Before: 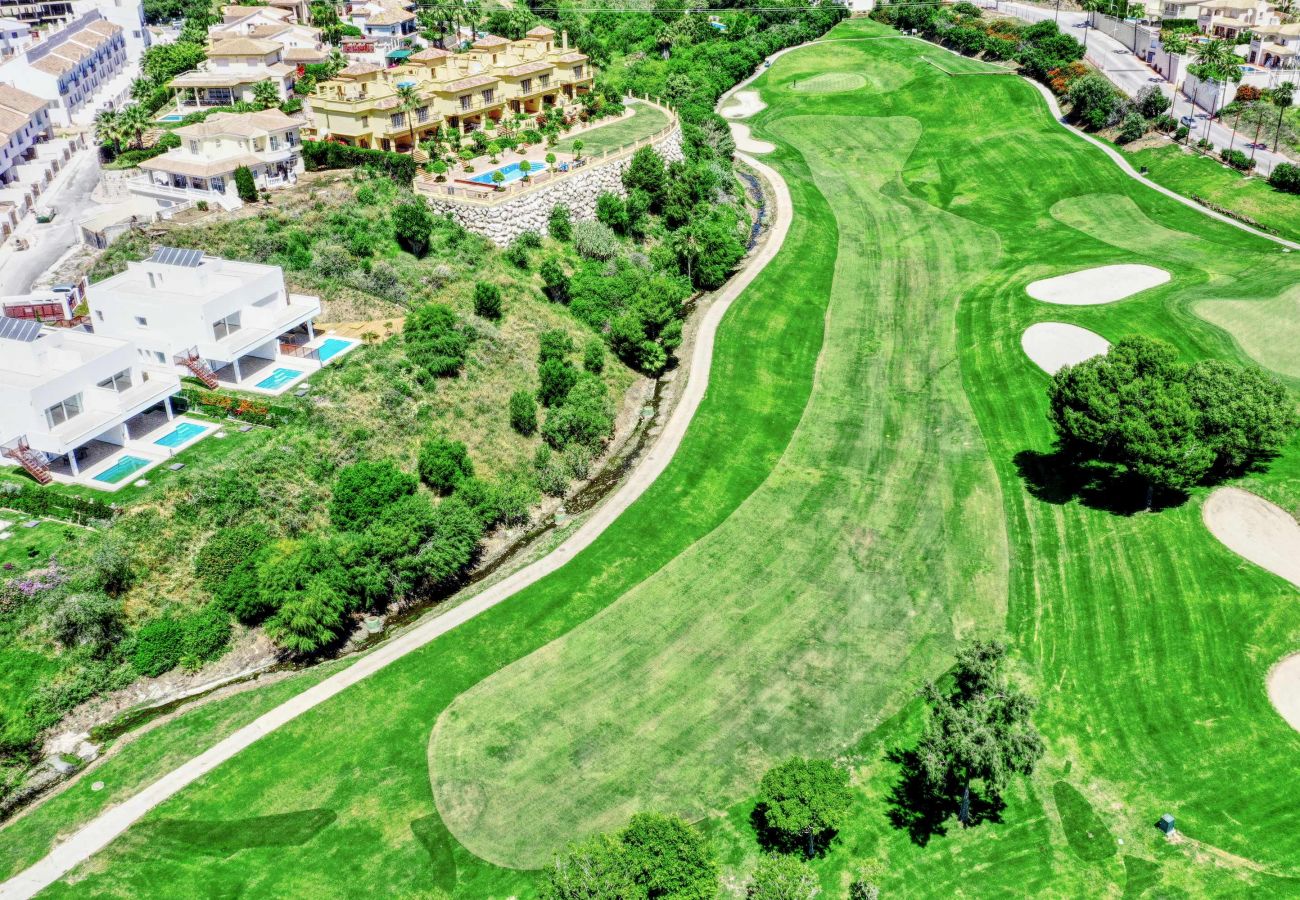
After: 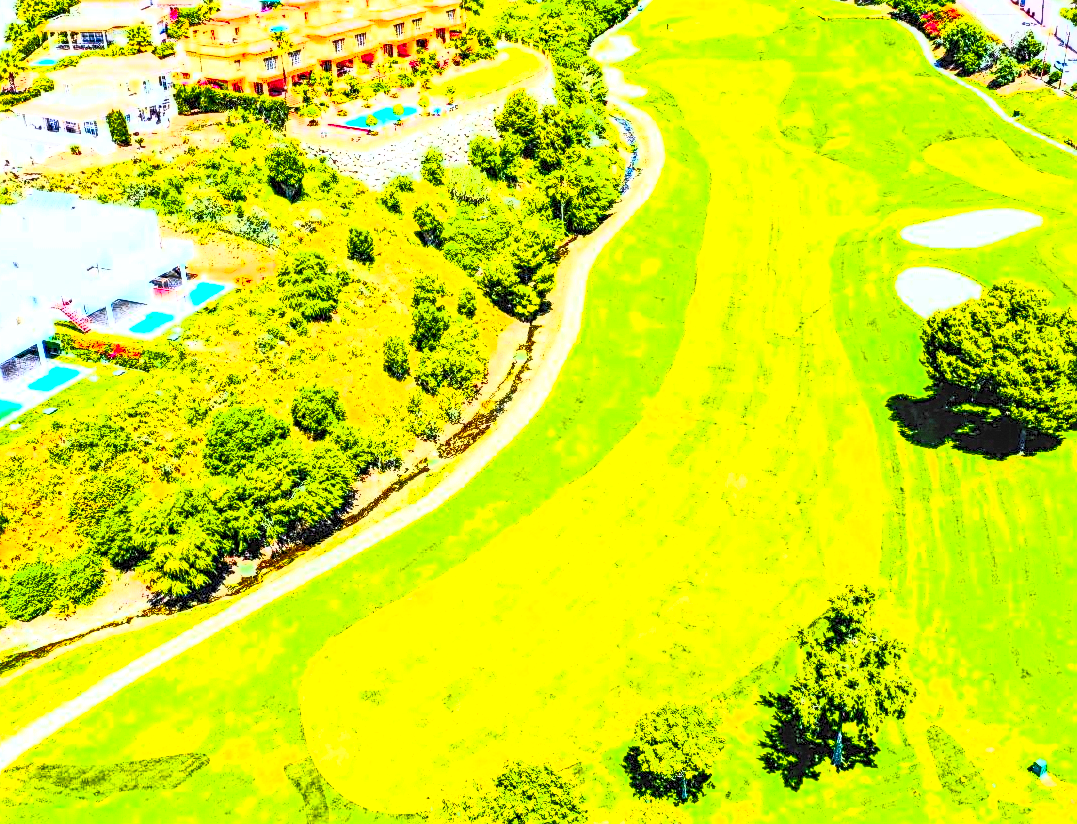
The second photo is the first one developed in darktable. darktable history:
grain: coarseness 0.09 ISO
sharpen: on, module defaults
local contrast: detail 150%
exposure: black level correction 0, exposure 0.5 EV, compensate highlight preservation false
color zones: curves: ch1 [(0.24, 0.629) (0.75, 0.5)]; ch2 [(0.255, 0.454) (0.745, 0.491)], mix 102.12%
white balance: red 0.982, blue 1.018
contrast brightness saturation: contrast 1, brightness 1, saturation 1
crop: left 9.807%, top 6.259%, right 7.334%, bottom 2.177%
